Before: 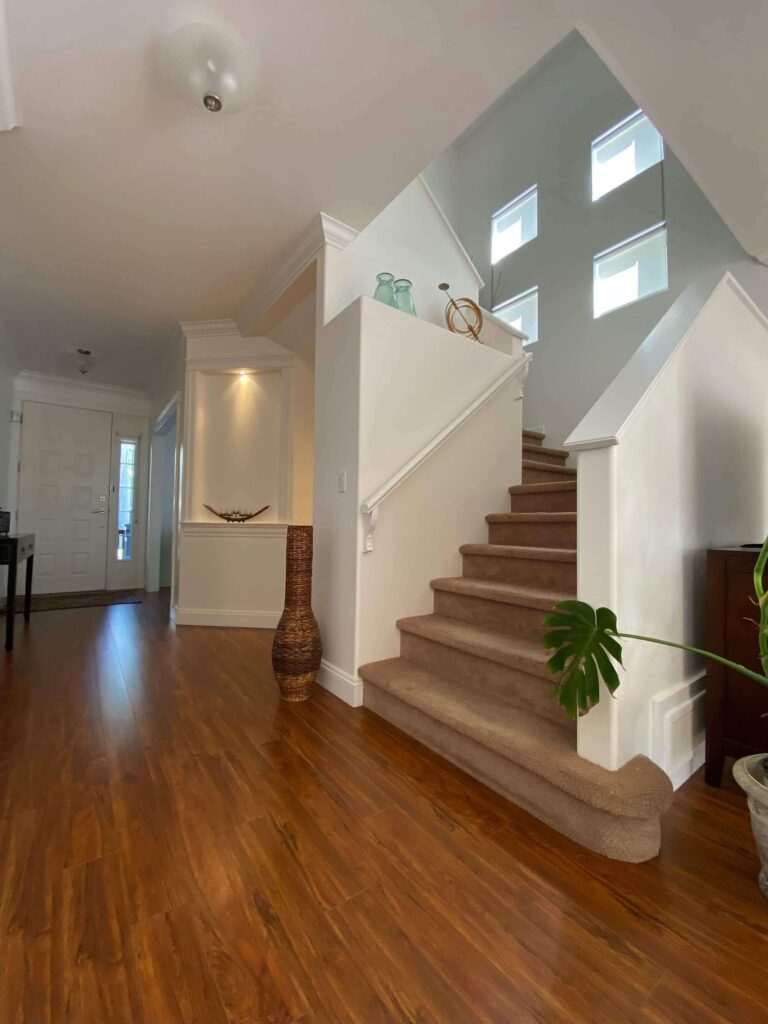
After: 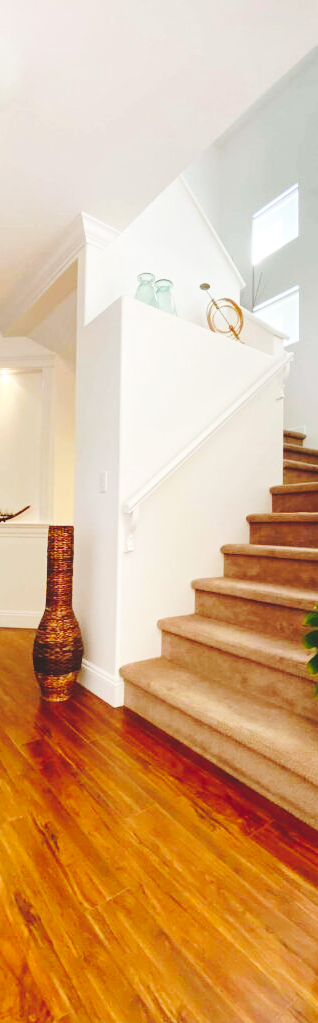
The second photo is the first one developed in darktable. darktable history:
tone curve: curves: ch0 [(0, 0) (0.003, 0.139) (0.011, 0.14) (0.025, 0.138) (0.044, 0.14) (0.069, 0.149) (0.1, 0.161) (0.136, 0.179) (0.177, 0.203) (0.224, 0.245) (0.277, 0.302) (0.335, 0.382) (0.399, 0.461) (0.468, 0.546) (0.543, 0.614) (0.623, 0.687) (0.709, 0.758) (0.801, 0.84) (0.898, 0.912) (1, 1)], preserve colors none
crop: left 31.193%, right 27.371%
base curve: curves: ch0 [(0, 0.003) (0.001, 0.002) (0.006, 0.004) (0.02, 0.022) (0.048, 0.086) (0.094, 0.234) (0.162, 0.431) (0.258, 0.629) (0.385, 0.8) (0.548, 0.918) (0.751, 0.988) (1, 1)], preserve colors none
